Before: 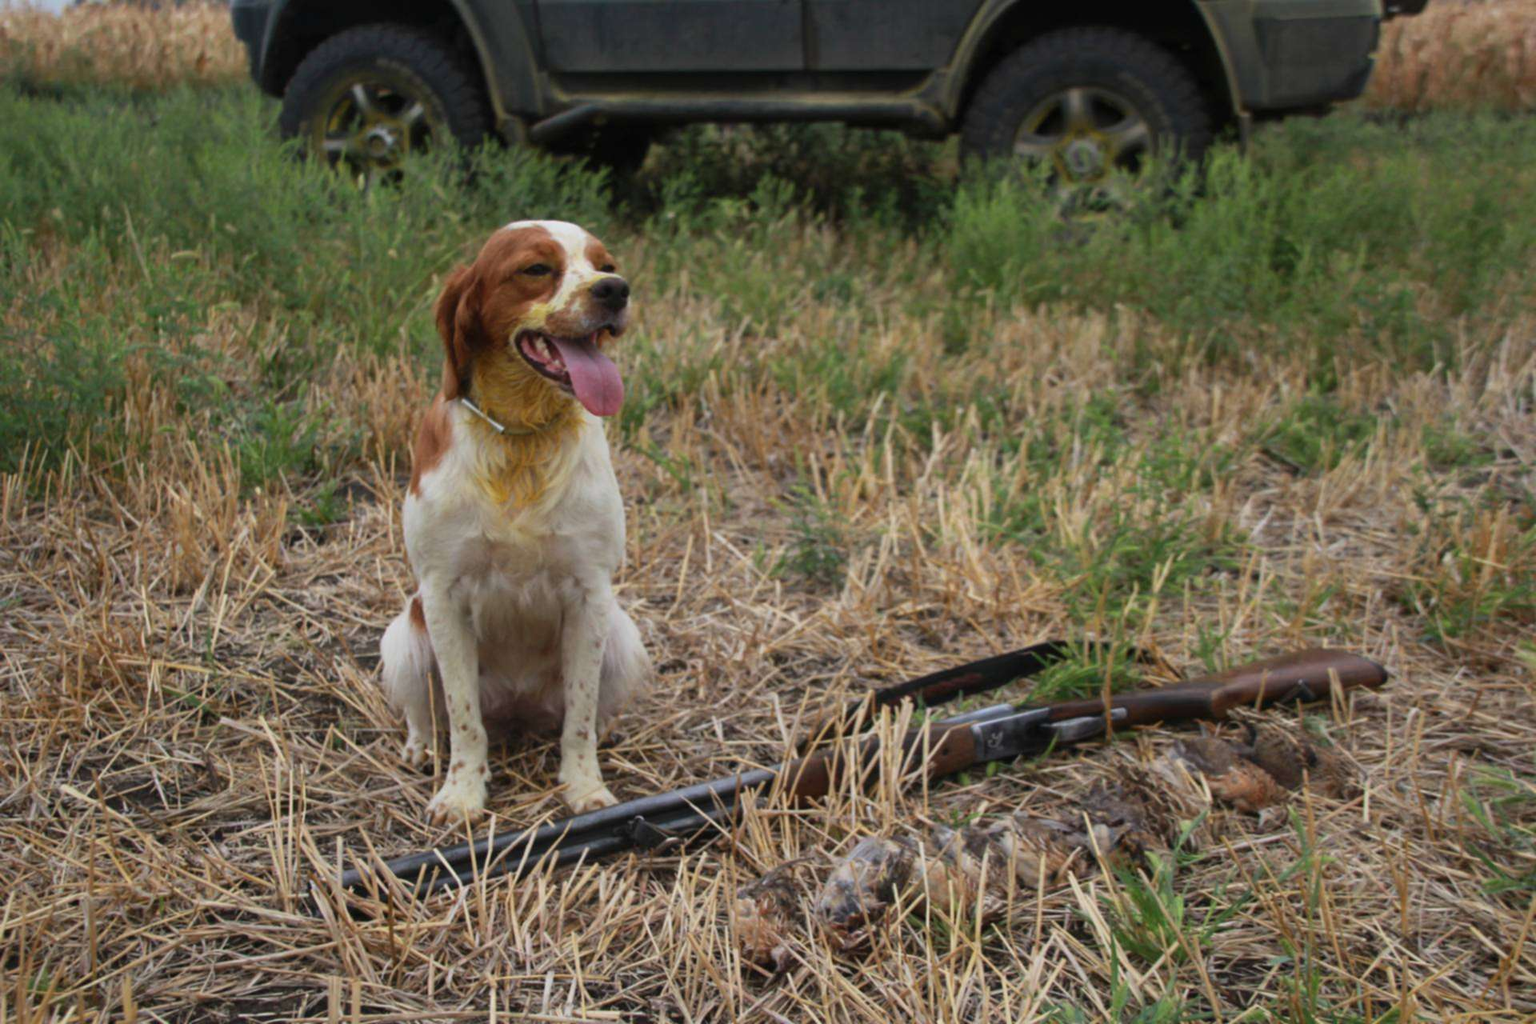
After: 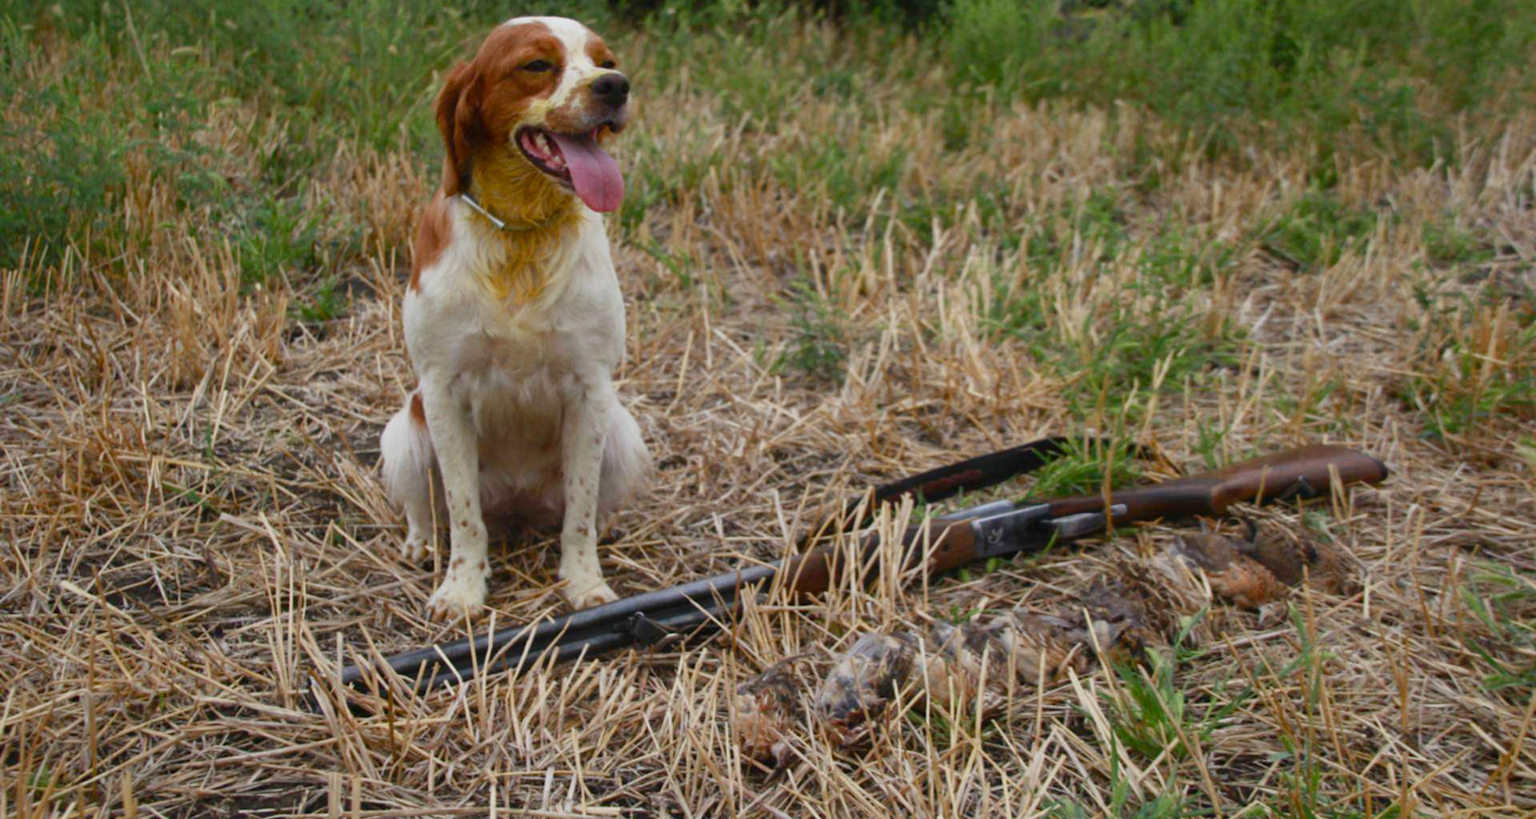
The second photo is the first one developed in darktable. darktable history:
color balance rgb: perceptual saturation grading › global saturation 20%, perceptual saturation grading › highlights -50%, perceptual saturation grading › shadows 30%
crop and rotate: top 19.998%
